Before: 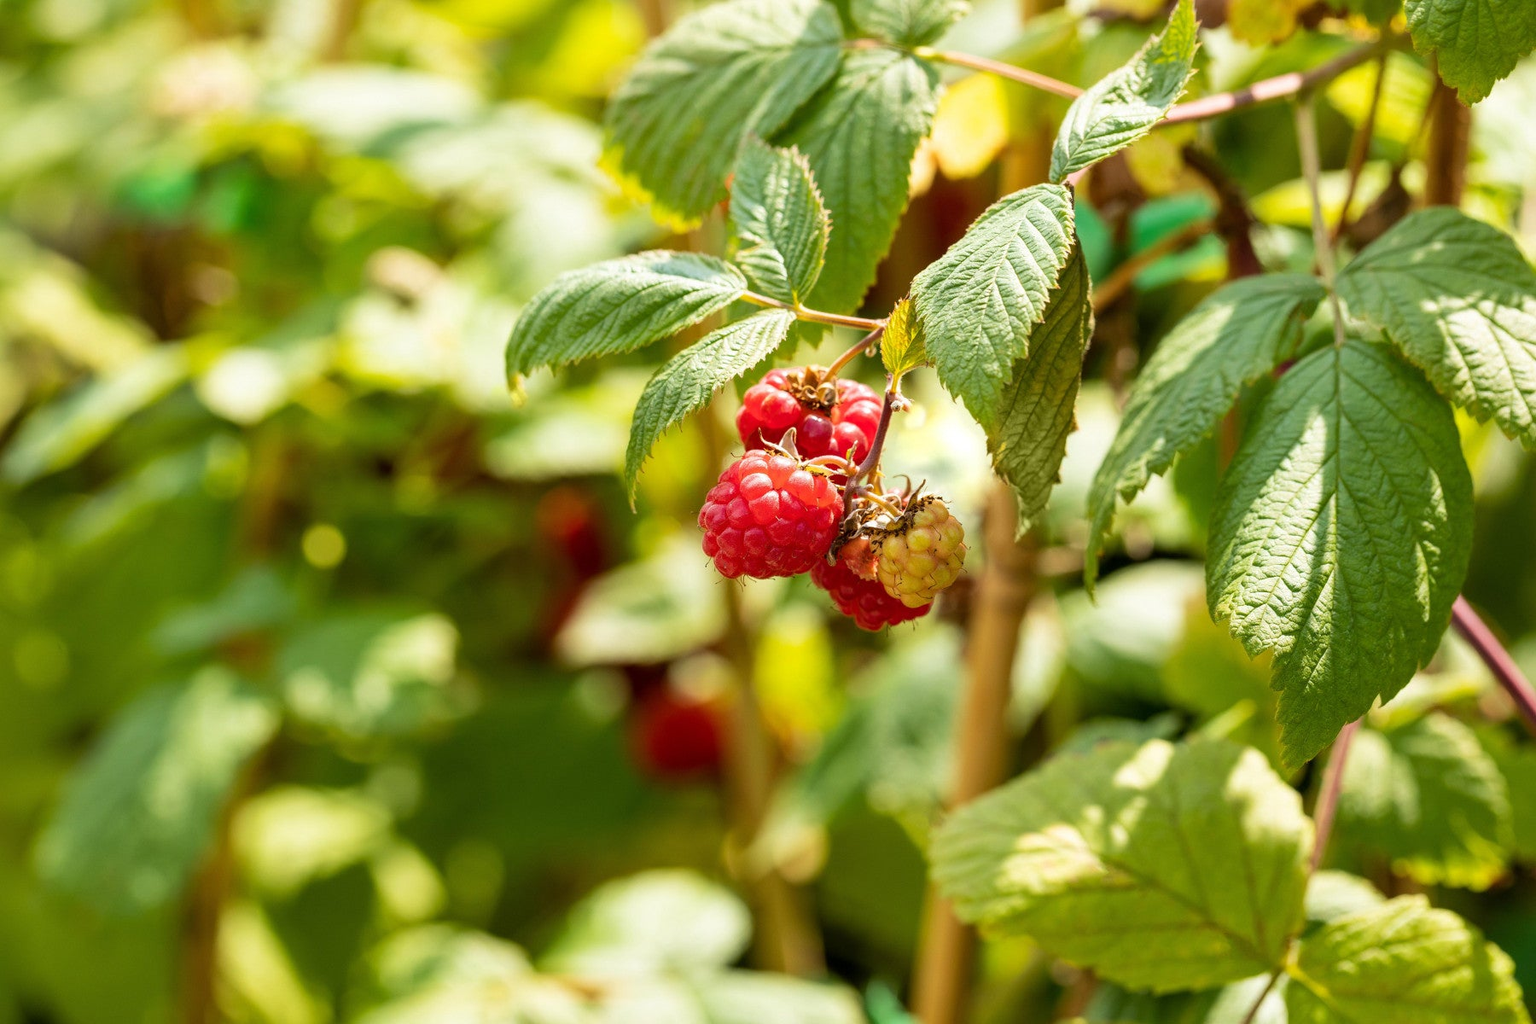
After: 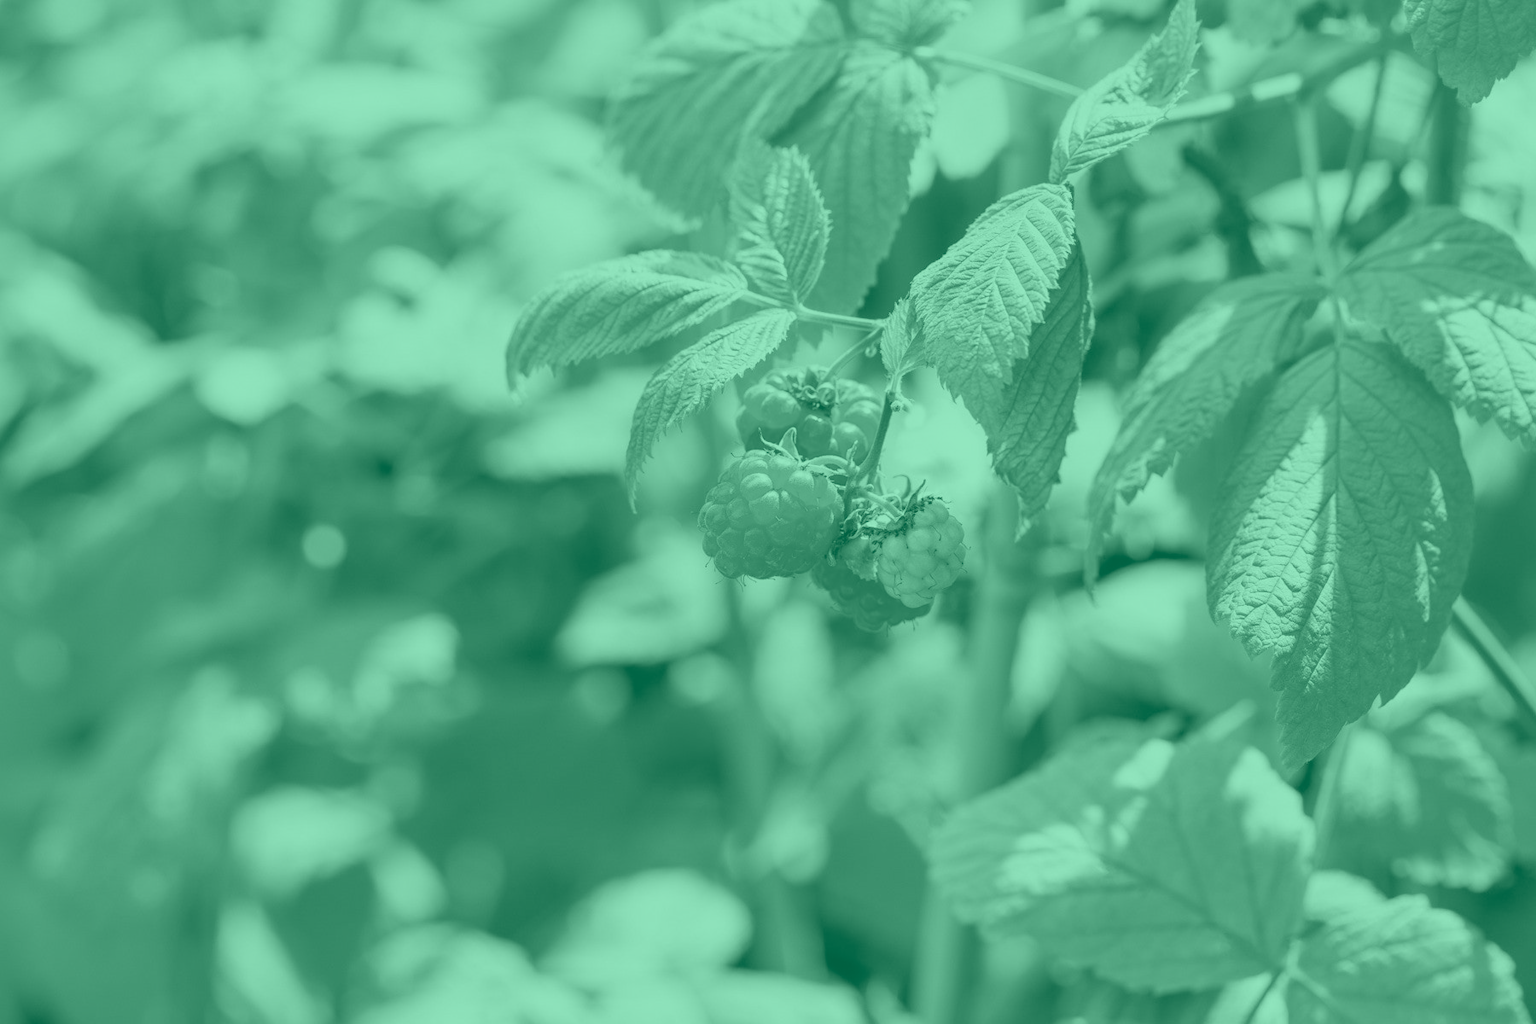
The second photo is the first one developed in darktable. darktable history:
colorize: hue 147.6°, saturation 65%, lightness 21.64%
exposure: compensate exposure bias true, compensate highlight preservation false
